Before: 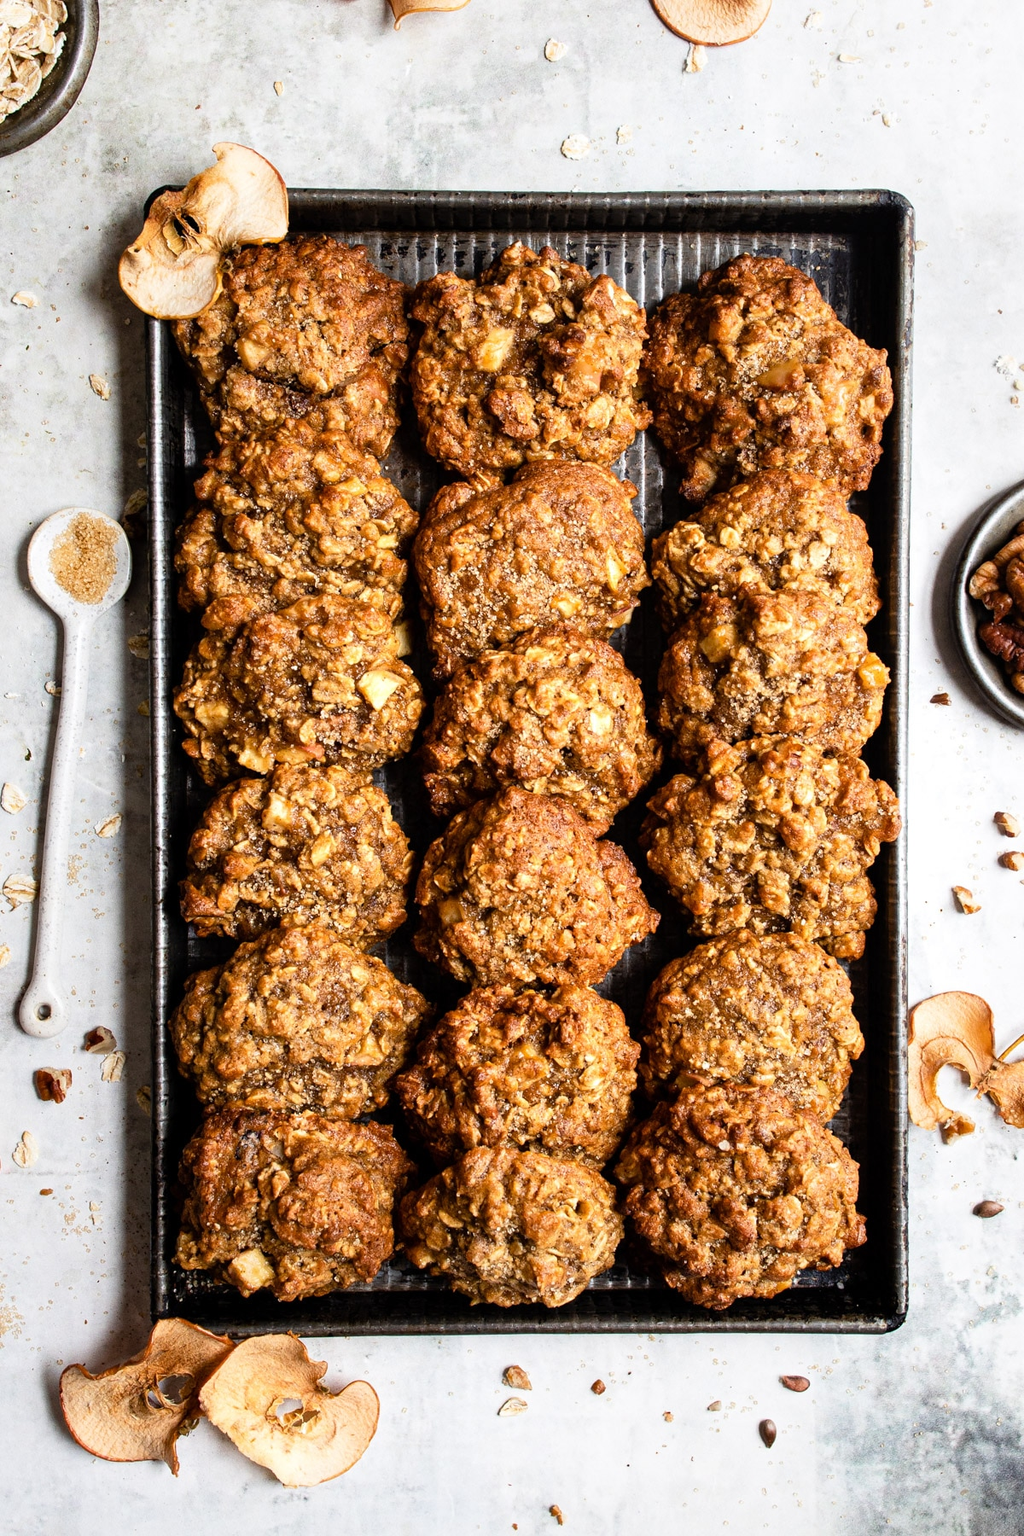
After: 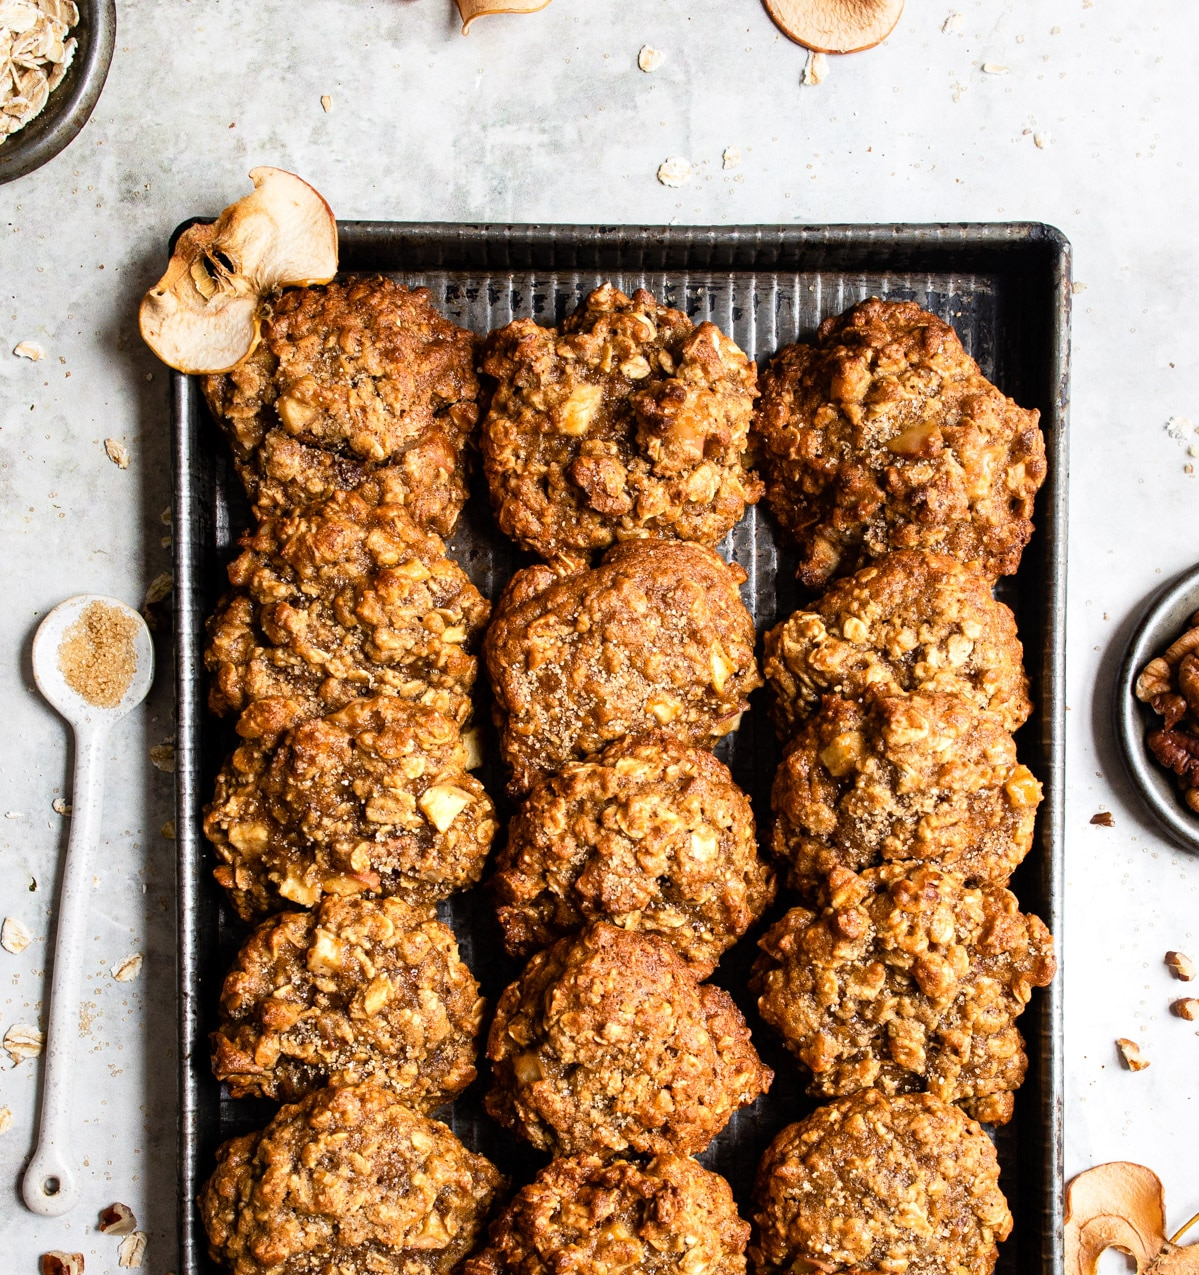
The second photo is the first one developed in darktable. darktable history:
tone curve: curves: ch0 [(0, 0) (0.003, 0.003) (0.011, 0.011) (0.025, 0.024) (0.044, 0.043) (0.069, 0.068) (0.1, 0.098) (0.136, 0.133) (0.177, 0.174) (0.224, 0.22) (0.277, 0.272) (0.335, 0.329) (0.399, 0.391) (0.468, 0.459) (0.543, 0.545) (0.623, 0.625) (0.709, 0.711) (0.801, 0.802) (0.898, 0.898) (1, 1)]
crop: right 0%, bottom 29.132%
